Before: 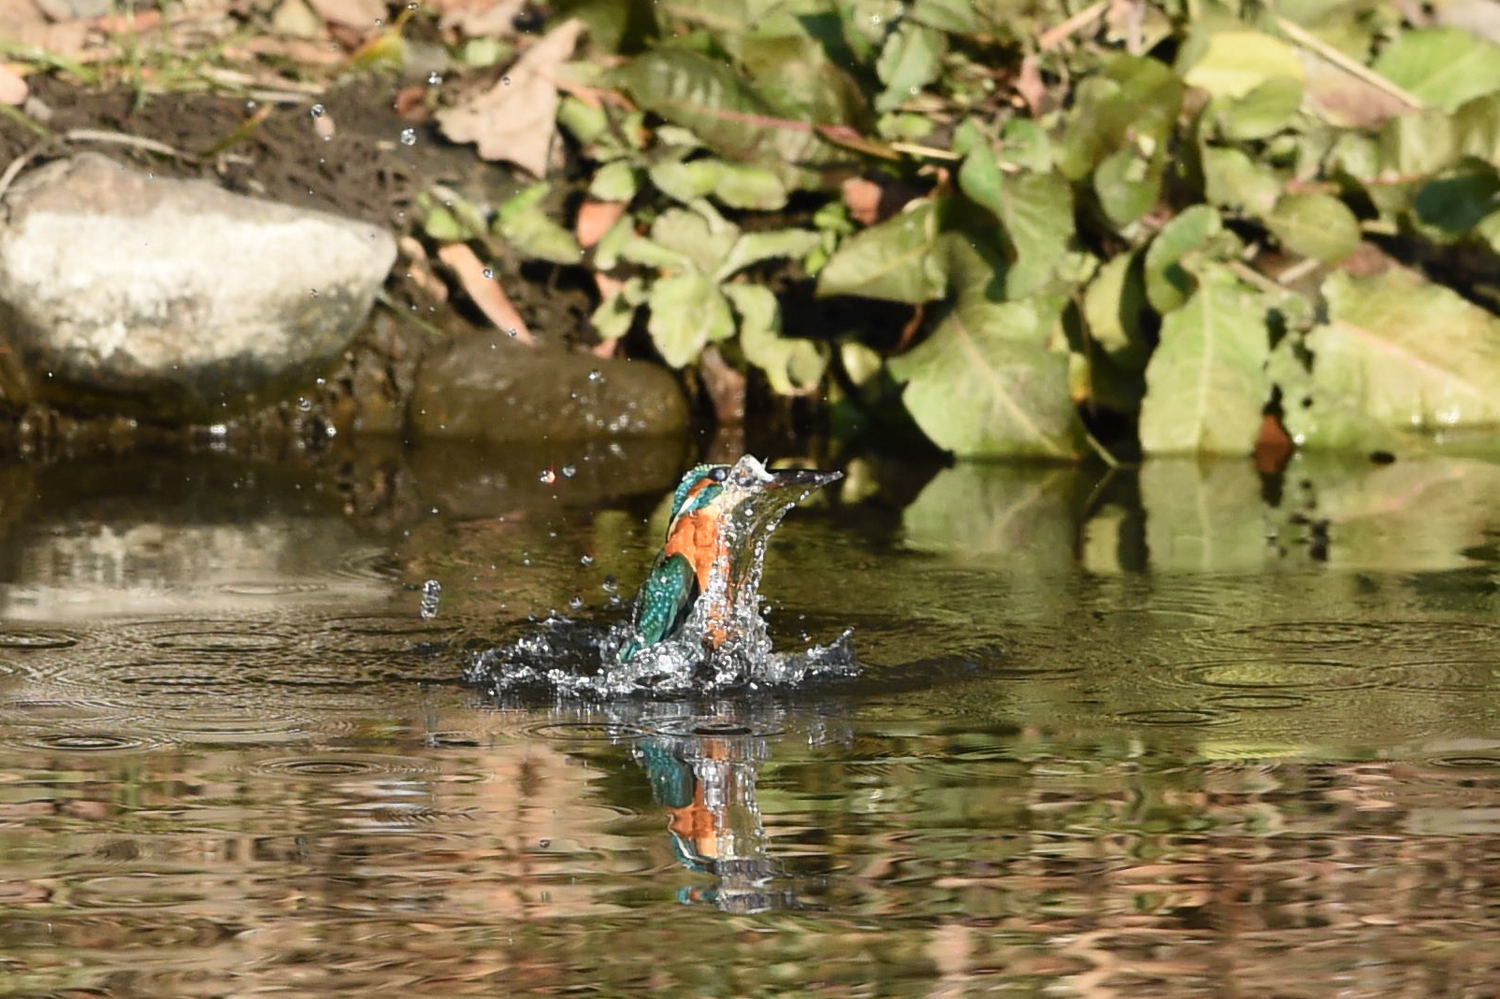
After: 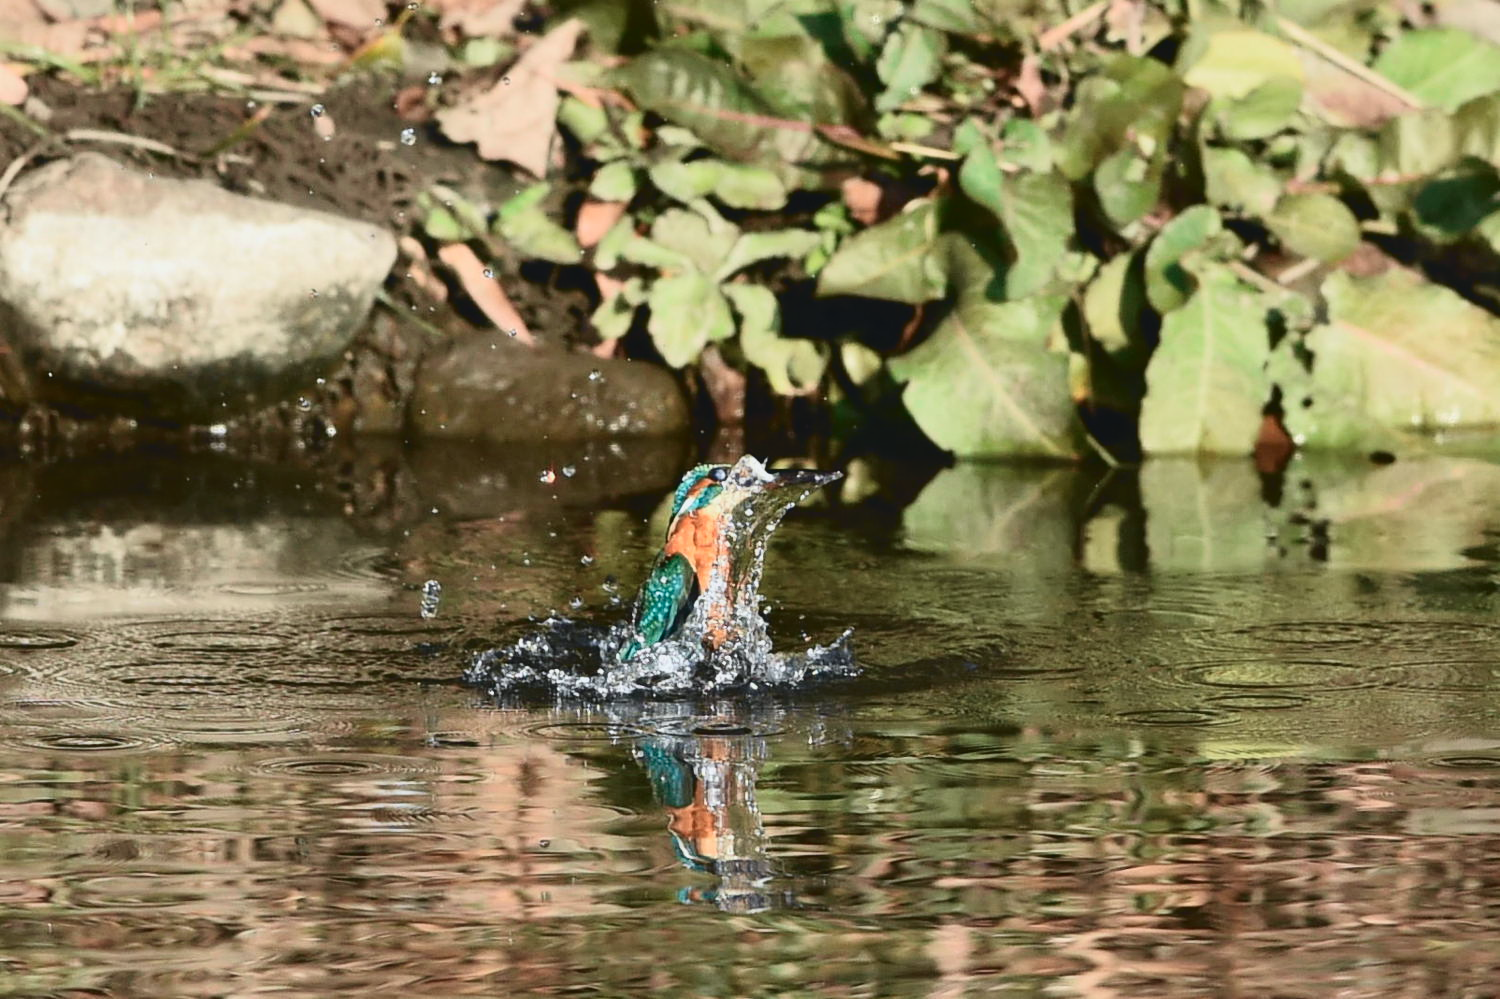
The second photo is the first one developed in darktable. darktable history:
tone equalizer: smoothing diameter 2.09%, edges refinement/feathering 18.7, mask exposure compensation -1.57 EV, filter diffusion 5
shadows and highlights: shadows 37.44, highlights -27.83, soften with gaussian
tone curve: curves: ch0 [(0, 0.047) (0.15, 0.127) (0.46, 0.466) (0.751, 0.788) (1, 0.961)]; ch1 [(0, 0) (0.43, 0.408) (0.476, 0.469) (0.505, 0.501) (0.553, 0.557) (0.592, 0.58) (0.631, 0.625) (1, 1)]; ch2 [(0, 0) (0.505, 0.495) (0.55, 0.557) (0.583, 0.573) (1, 1)], color space Lab, independent channels, preserve colors none
